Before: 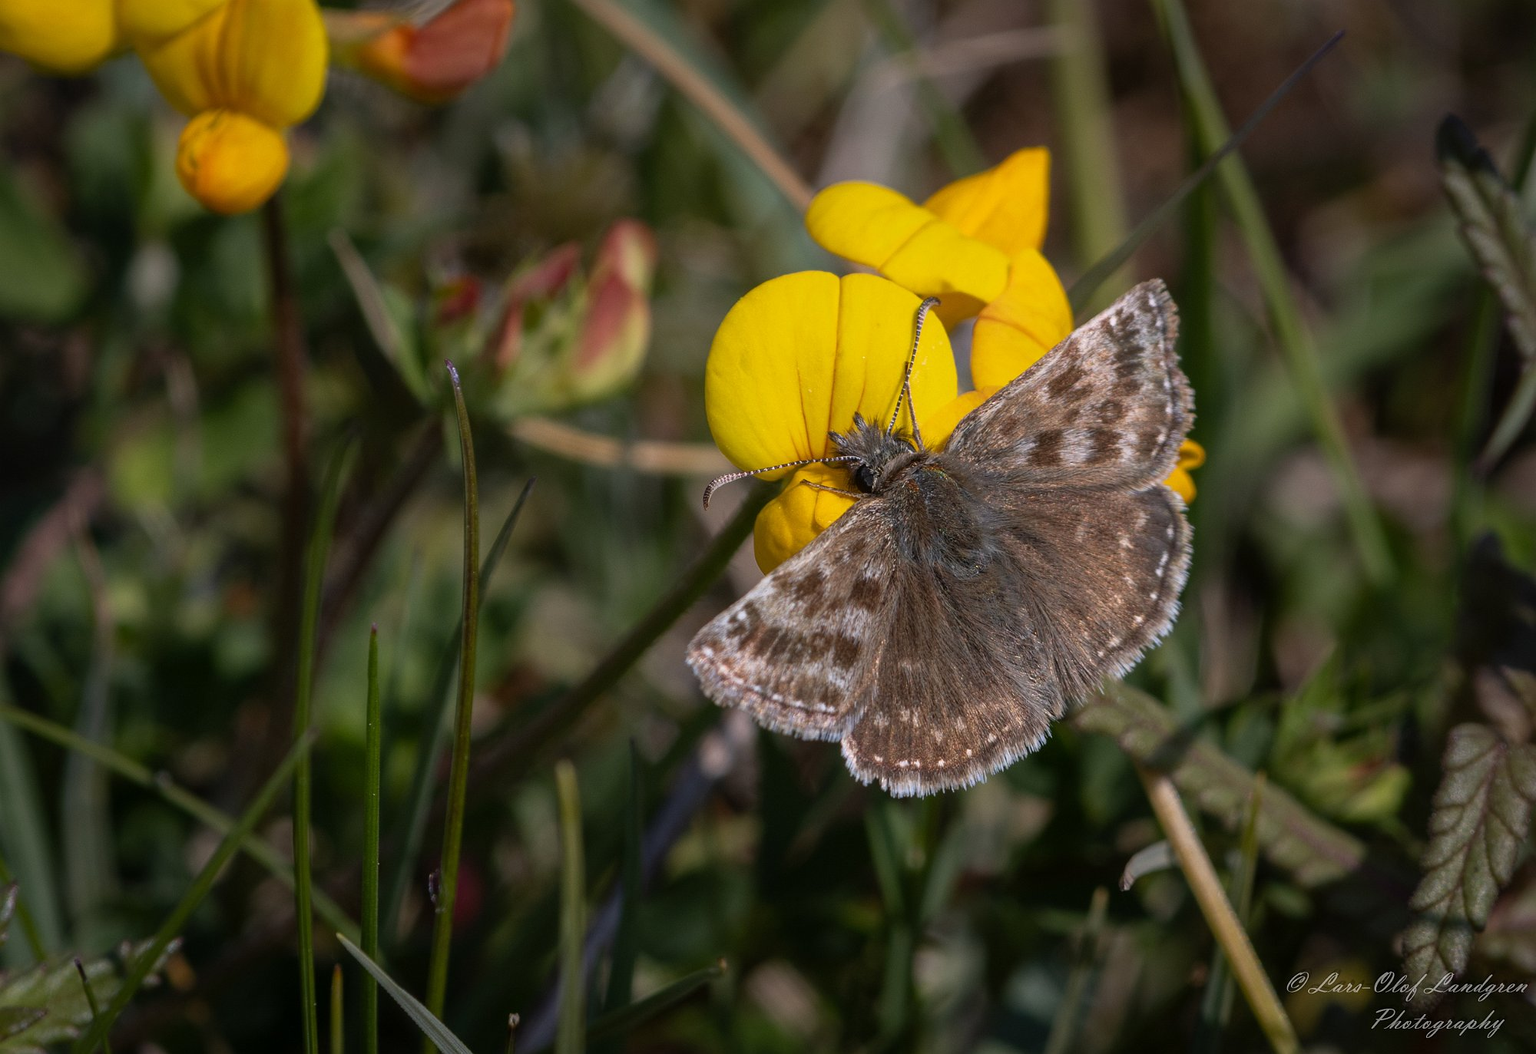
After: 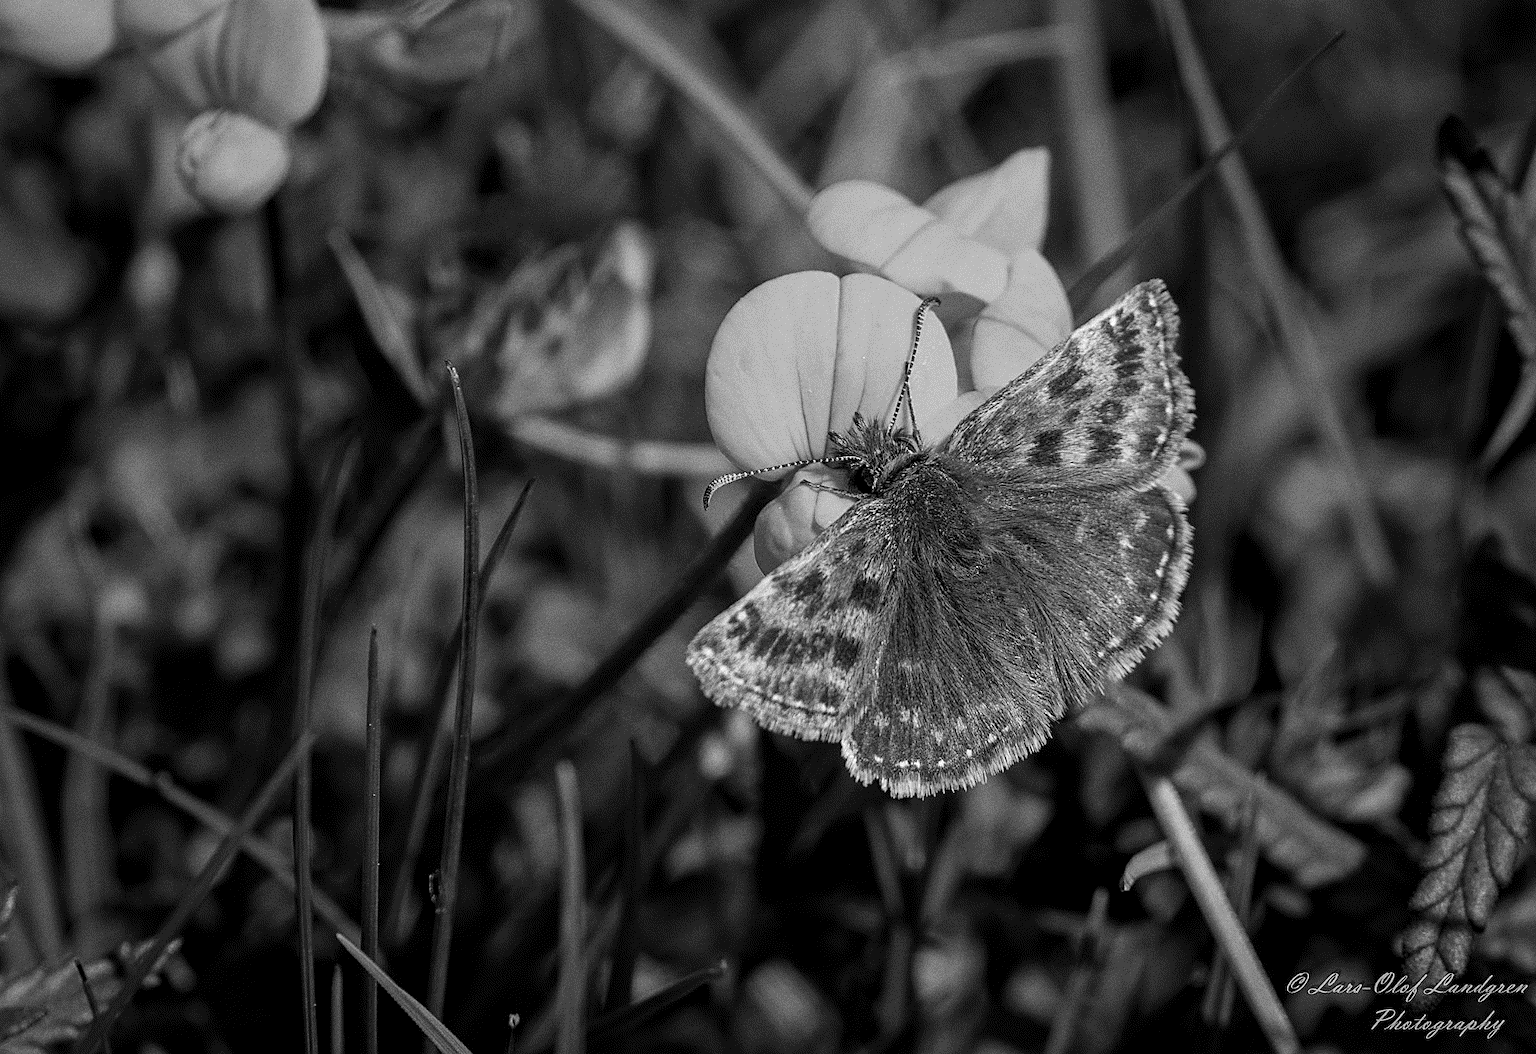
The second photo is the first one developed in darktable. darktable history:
levels: levels [0.016, 0.5, 0.996]
contrast brightness saturation: contrast 0.08, saturation 0.02
velvia: strength 10%
vibrance: vibrance 15%
tone curve: curves: ch0 [(0, 0.008) (0.083, 0.073) (0.28, 0.286) (0.528, 0.559) (0.961, 0.966) (1, 1)], color space Lab, linked channels, preserve colors none
sharpen: amount 0.575
contrast equalizer: octaves 7, y [[0.515 ×6], [0.507 ×6], [0.425 ×6], [0 ×6], [0 ×6]]
haze removal: strength 0.02, distance 0.25, compatibility mode true, adaptive false
color zones: curves: ch0 [(0, 0.5) (0.143, 0.5) (0.286, 0.5) (0.429, 0.5) (0.62, 0.489) (0.714, 0.445) (0.844, 0.496) (1, 0.5)]; ch1 [(0, 0.5) (0.143, 0.5) (0.286, 0.5) (0.429, 0.5) (0.571, 0.5) (0.714, 0.523) (0.857, 0.5) (1, 0.5)]
shadows and highlights: shadows 10, white point adjustment 1, highlights -40
exposure: black level correction 0.002, exposure -0.1 EV, compensate highlight preservation false
local contrast: mode bilateral grid, contrast 28, coarseness 16, detail 115%, midtone range 0.2
grain: strength 26%
